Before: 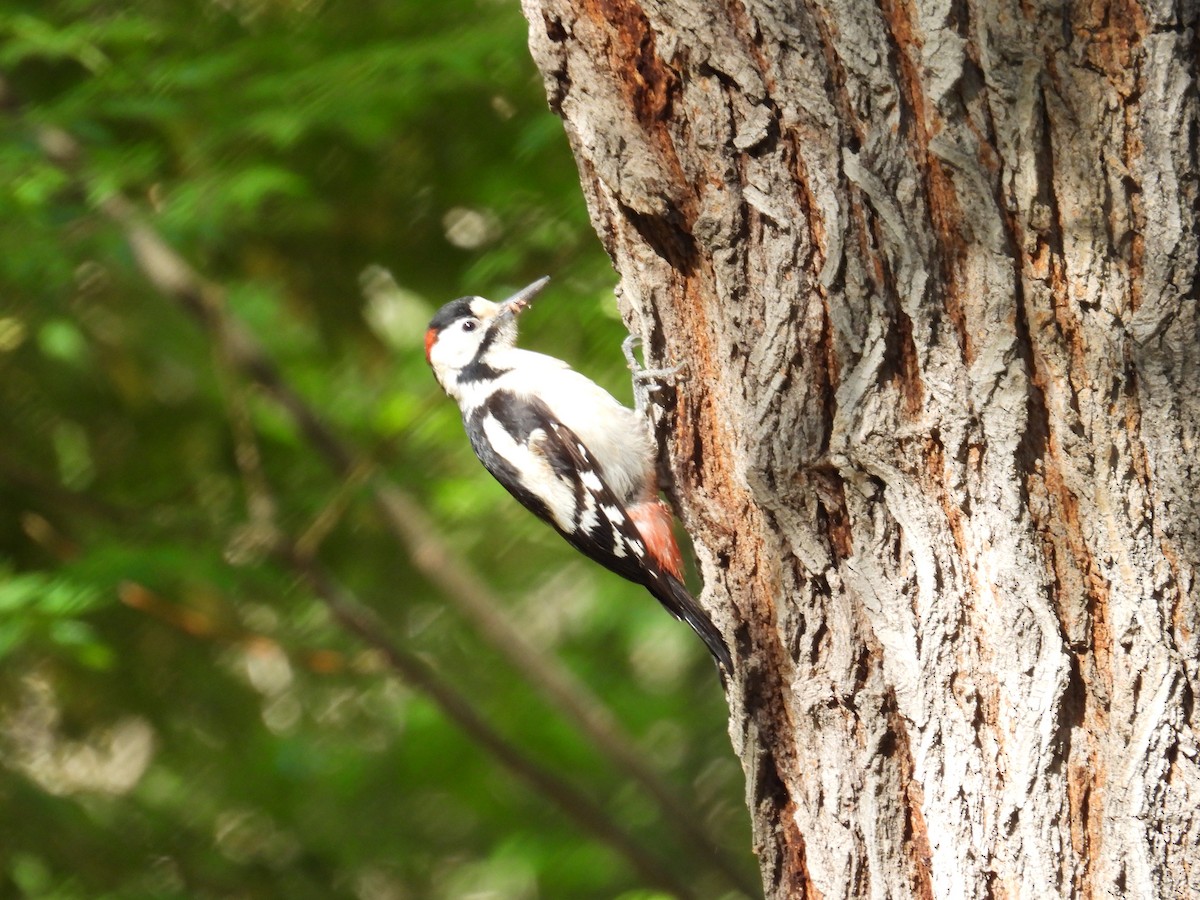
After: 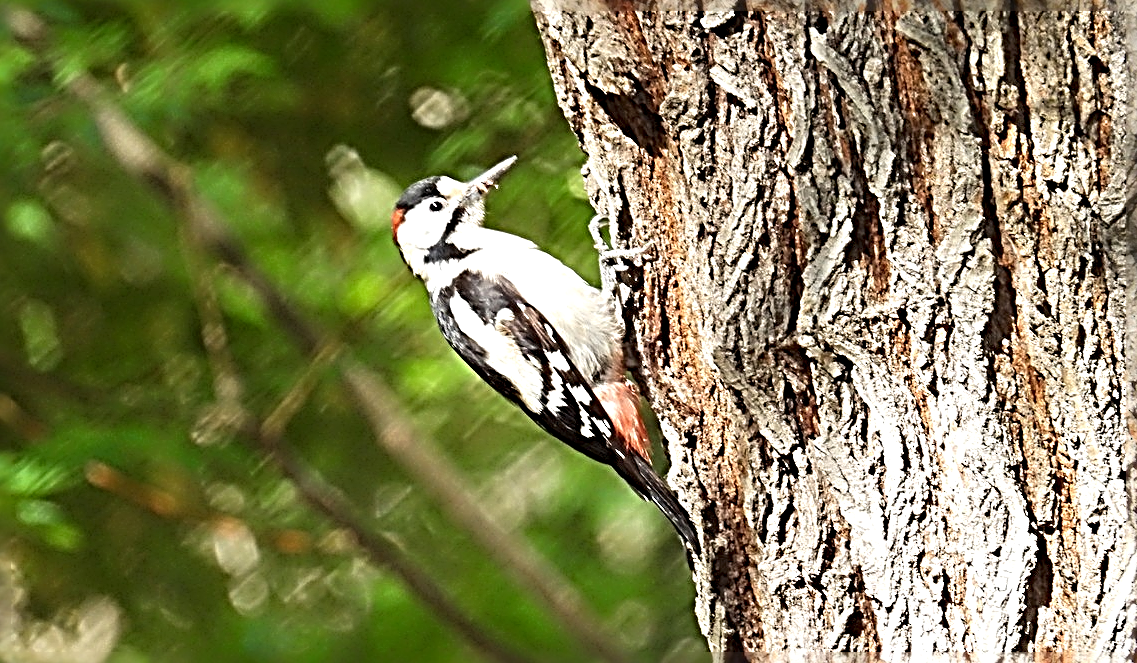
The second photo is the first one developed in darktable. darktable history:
sharpen: radius 4.024, amount 1.999
crop and rotate: left 2.812%, top 13.405%, right 2.436%, bottom 12.866%
exposure: exposure 0.202 EV, compensate exposure bias true, compensate highlight preservation false
